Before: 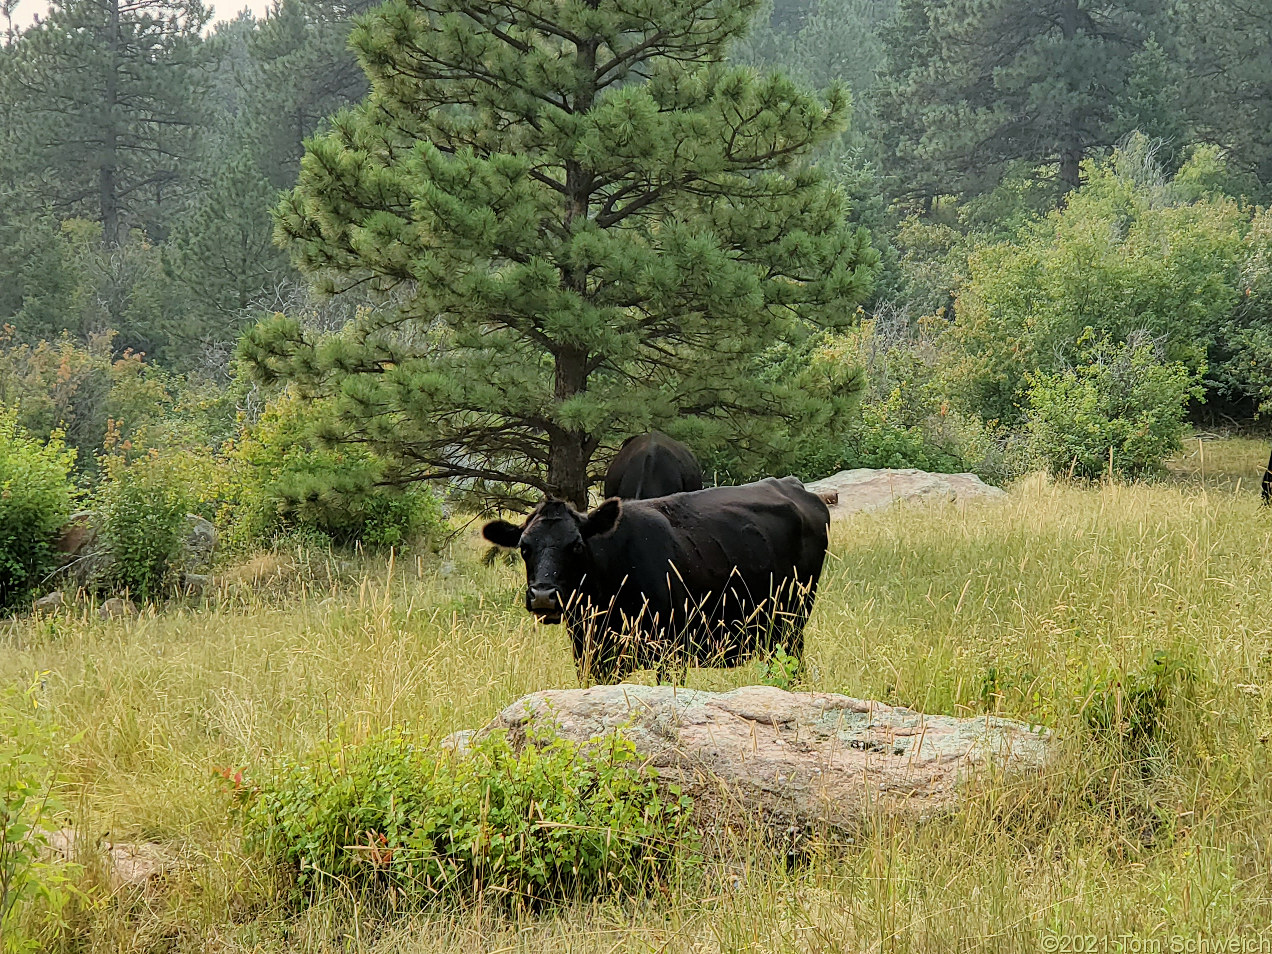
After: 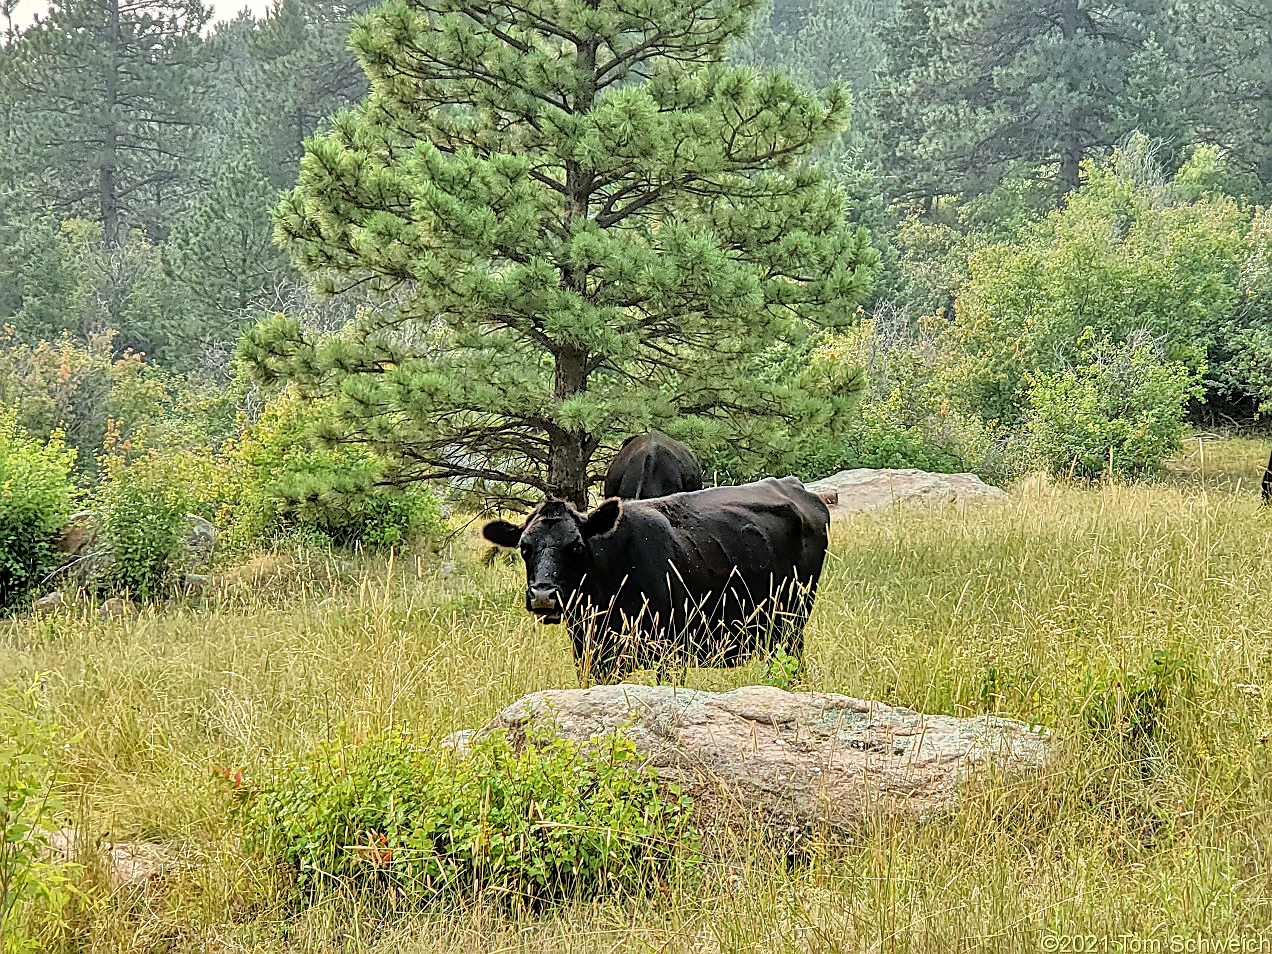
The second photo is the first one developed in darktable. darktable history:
sharpen: on, module defaults
local contrast: detail 130%
grain: coarseness 0.09 ISO, strength 10%
color correction: saturation 0.98
shadows and highlights: shadows 35, highlights -35, soften with gaussian
tone equalizer: -7 EV 0.15 EV, -6 EV 0.6 EV, -5 EV 1.15 EV, -4 EV 1.33 EV, -3 EV 1.15 EV, -2 EV 0.6 EV, -1 EV 0.15 EV, mask exposure compensation -0.5 EV
